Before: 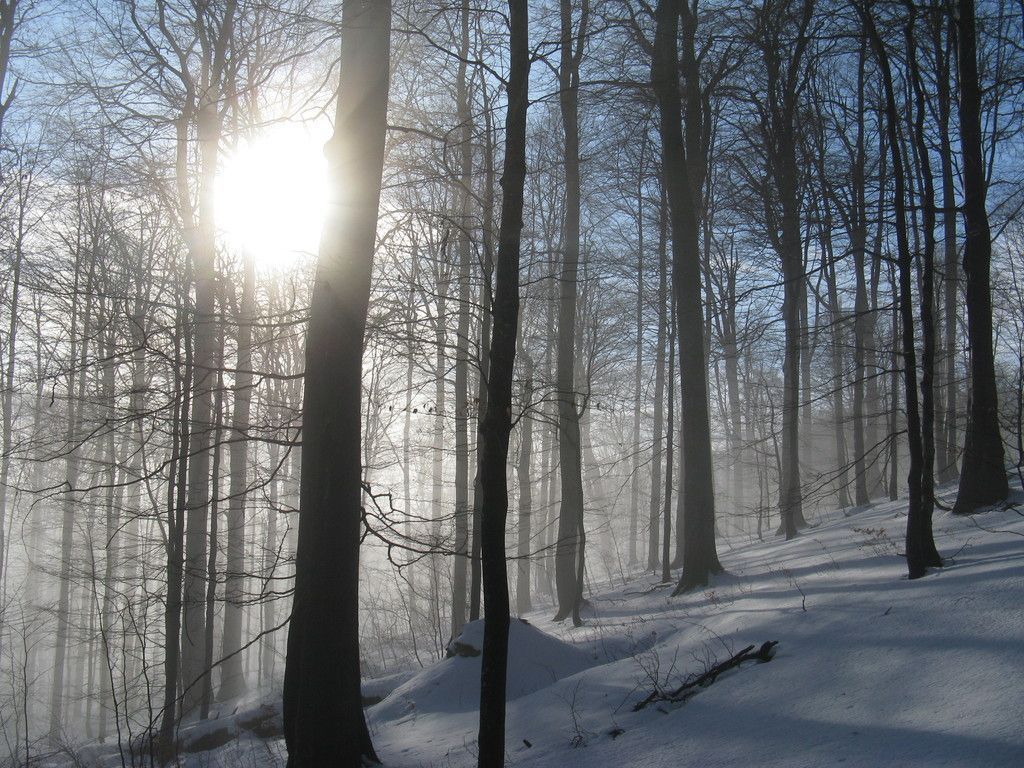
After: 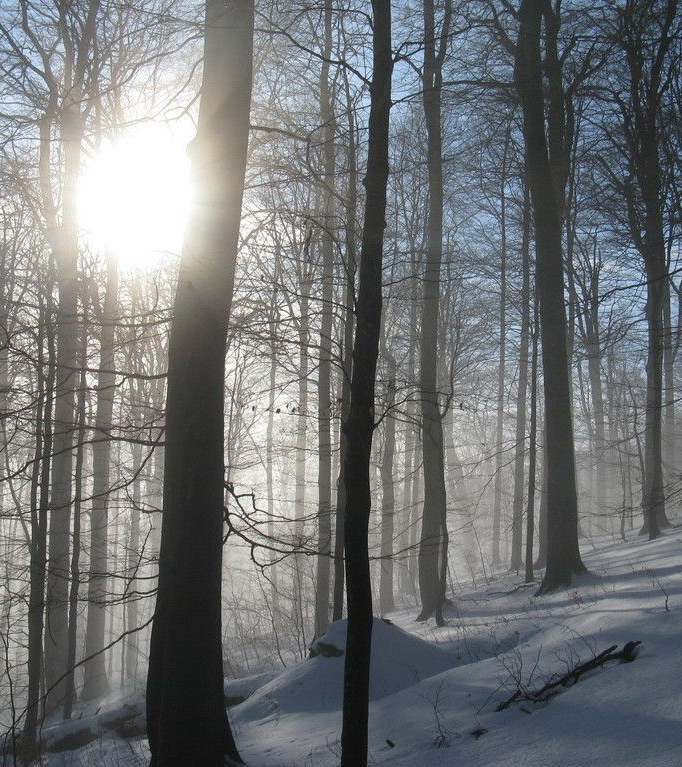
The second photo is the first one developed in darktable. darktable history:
crop and rotate: left 13.38%, right 19.954%
